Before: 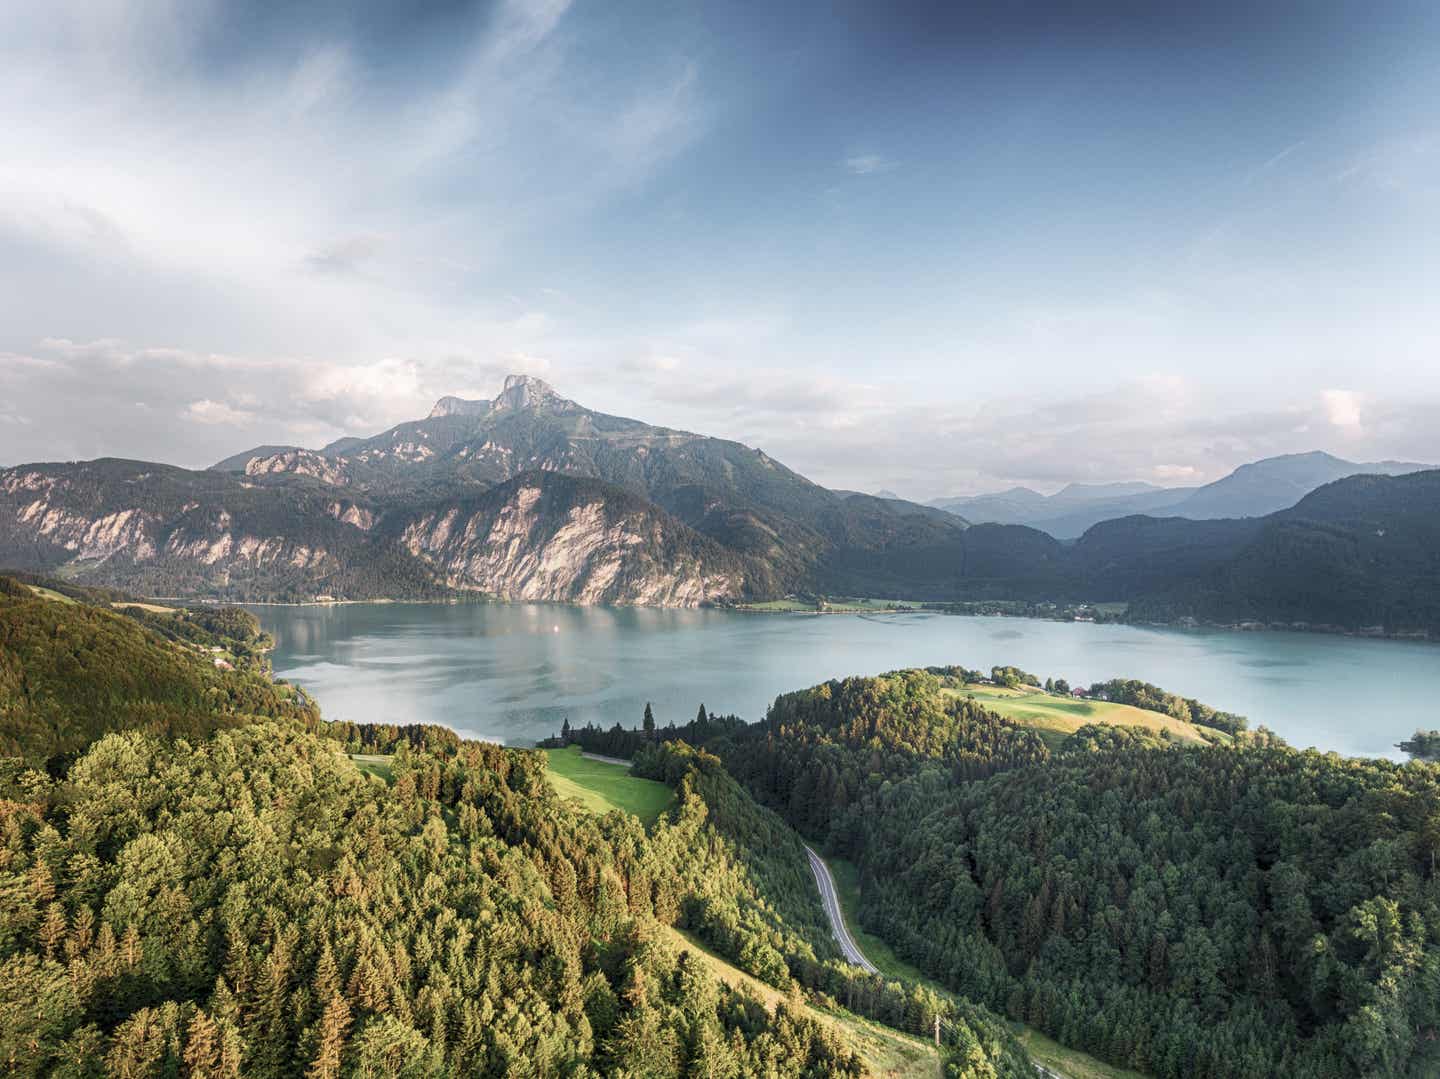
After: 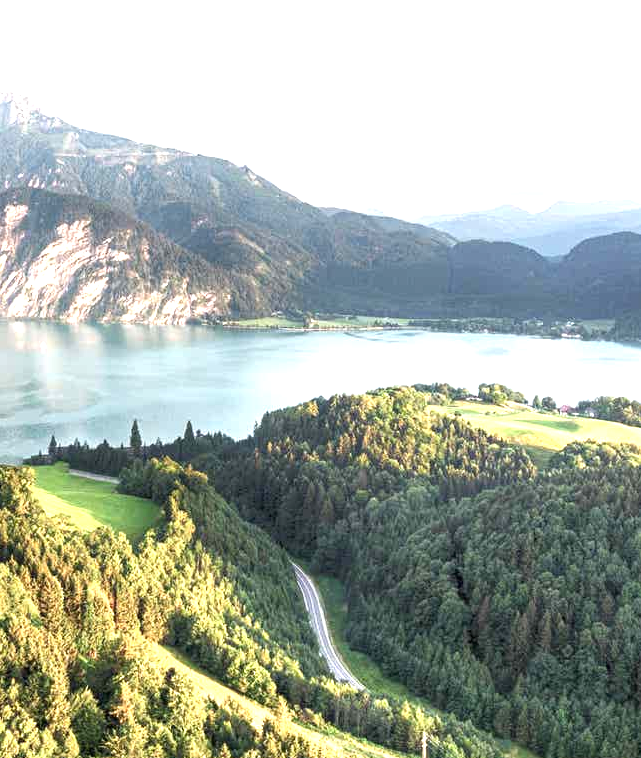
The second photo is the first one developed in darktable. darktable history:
exposure: black level correction 0, exposure 1.184 EV, compensate highlight preservation false
crop: left 35.694%, top 26.292%, right 19.791%, bottom 3.417%
